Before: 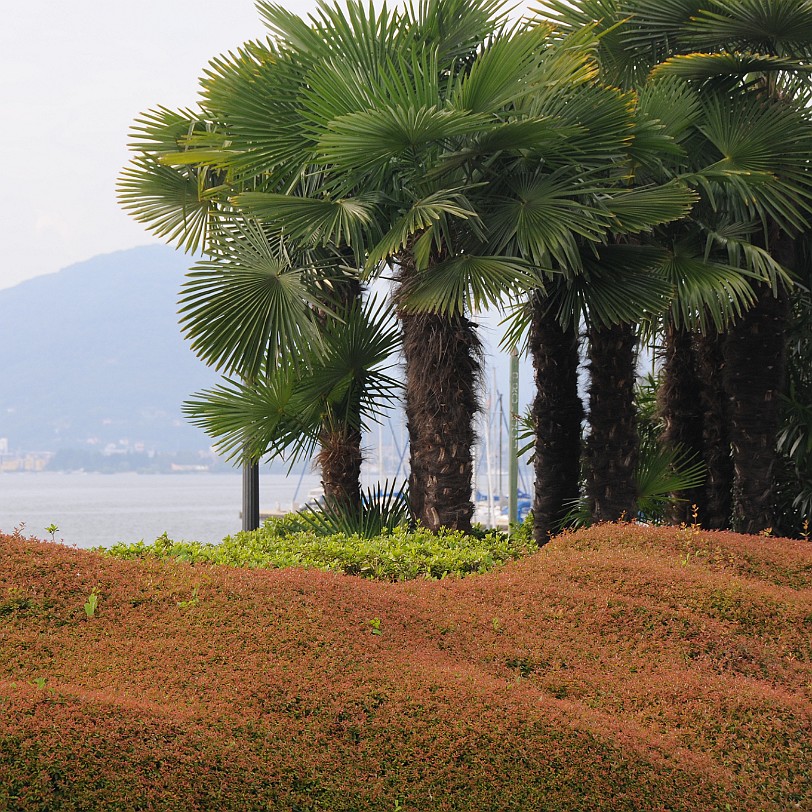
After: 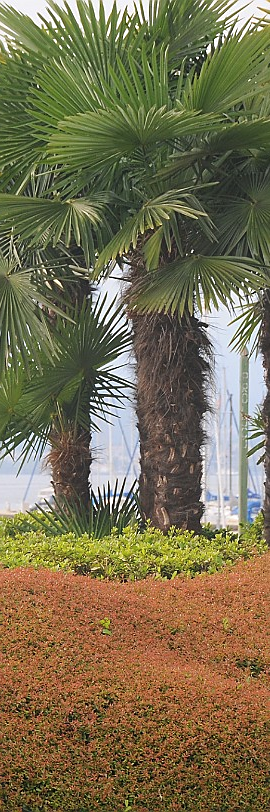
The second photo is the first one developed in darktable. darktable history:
crop: left 33.36%, right 33.36%
exposure: compensate highlight preservation false
sharpen: radius 1.458, amount 0.398, threshold 1.271
bloom: size 40%
